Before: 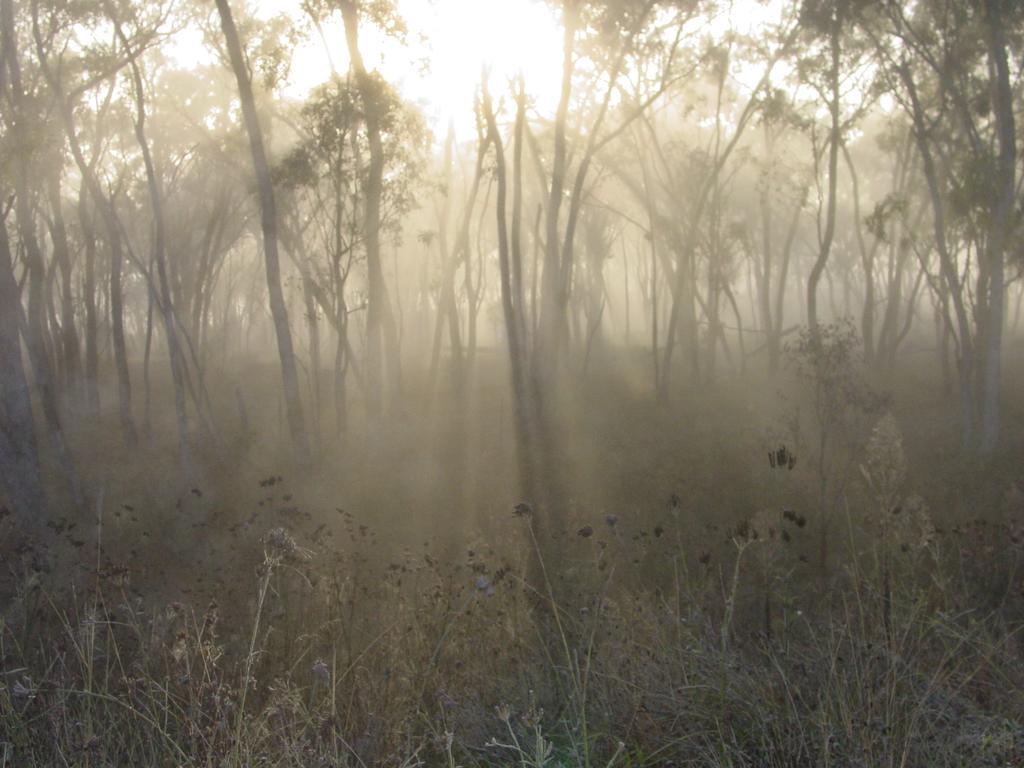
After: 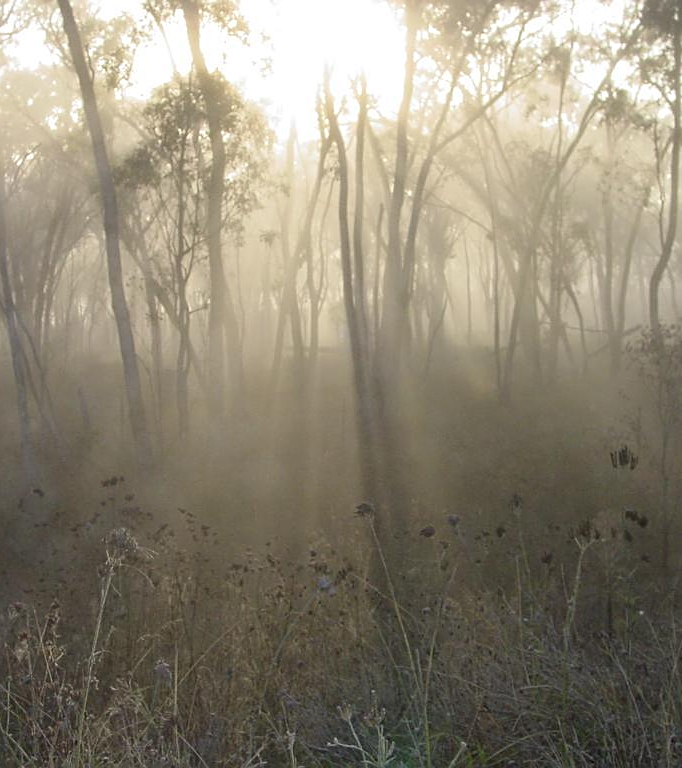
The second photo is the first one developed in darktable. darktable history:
crop and rotate: left 15.478%, right 17.828%
sharpen: on, module defaults
